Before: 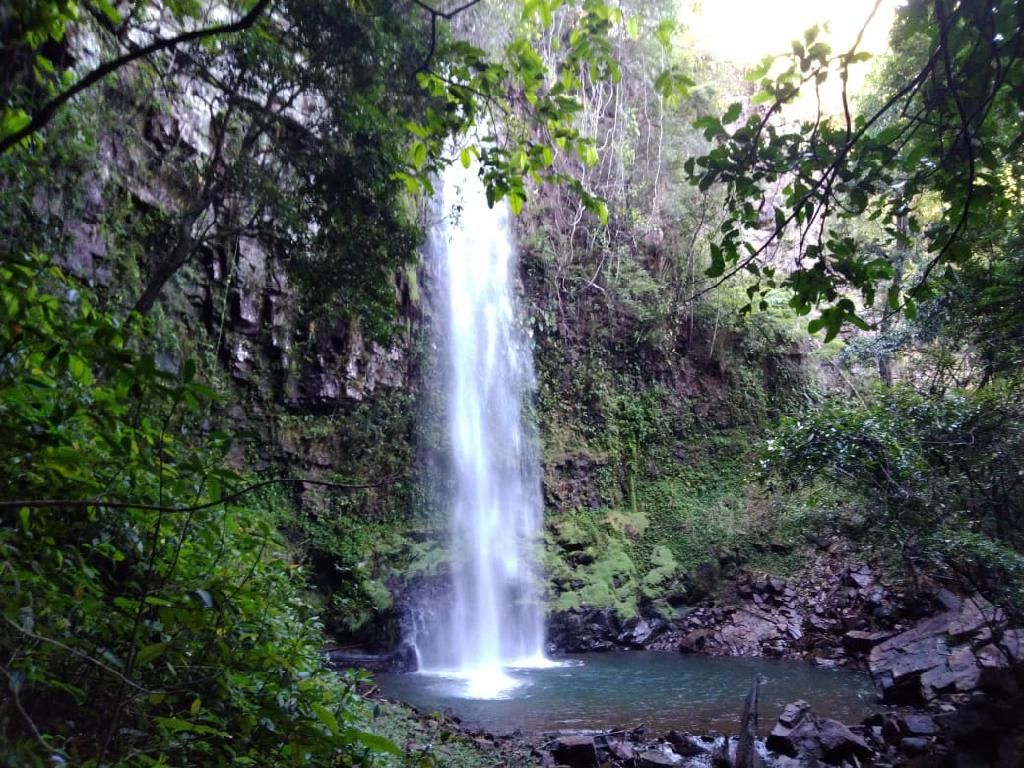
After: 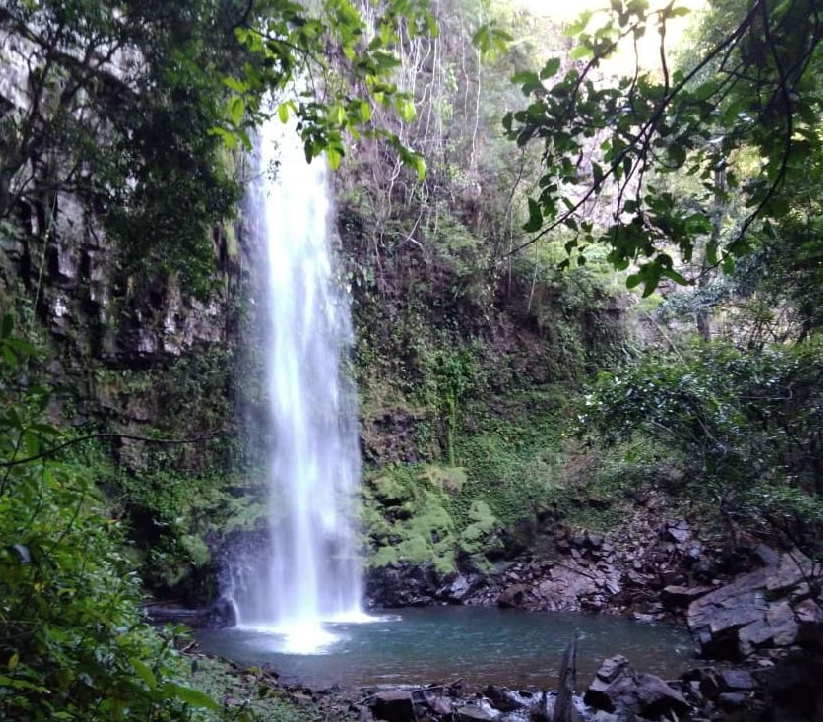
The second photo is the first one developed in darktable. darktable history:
crop and rotate: left 17.864%, top 5.897%, right 1.678%
contrast brightness saturation: saturation -0.067
